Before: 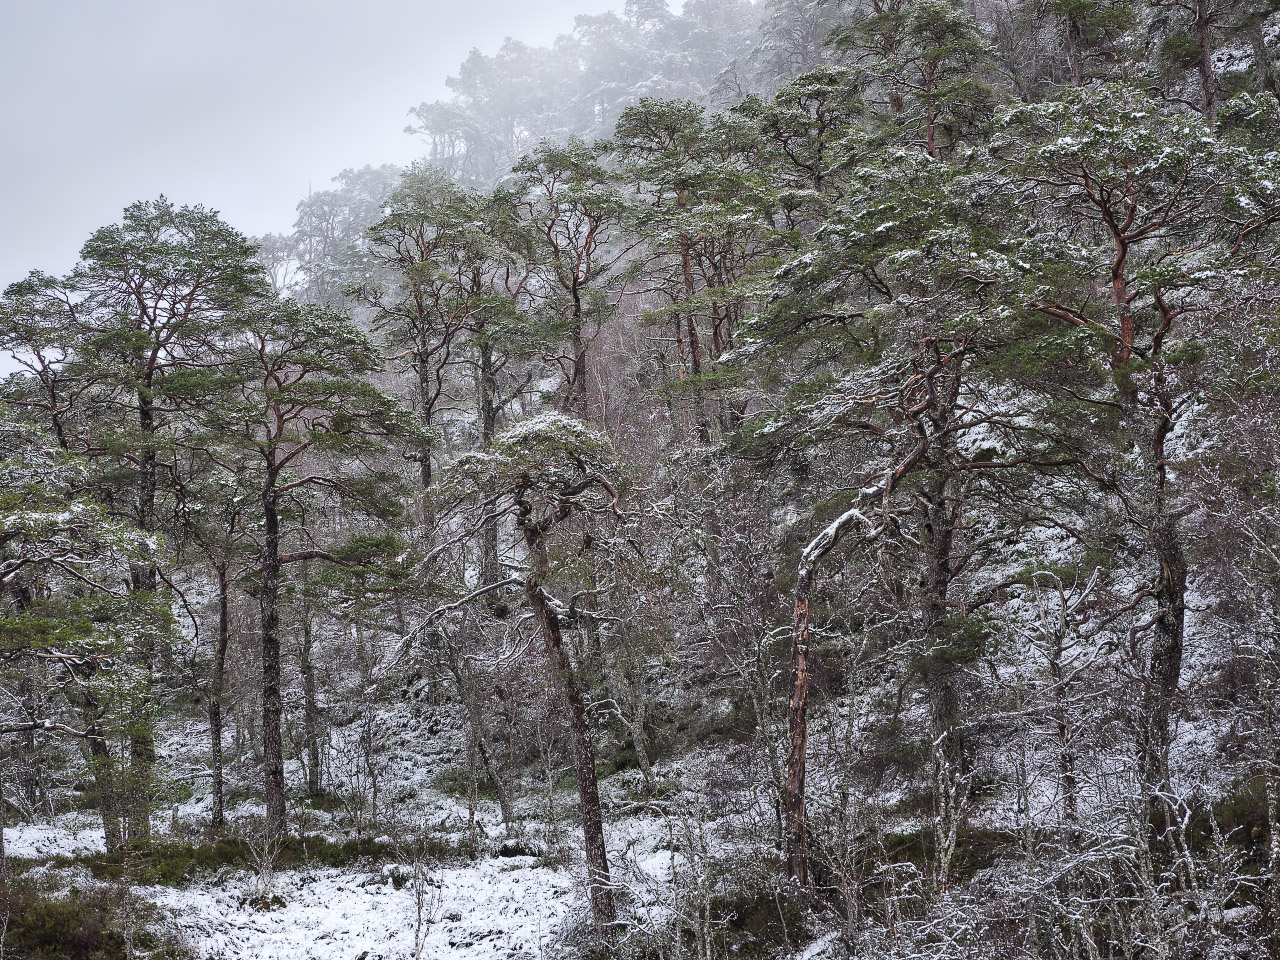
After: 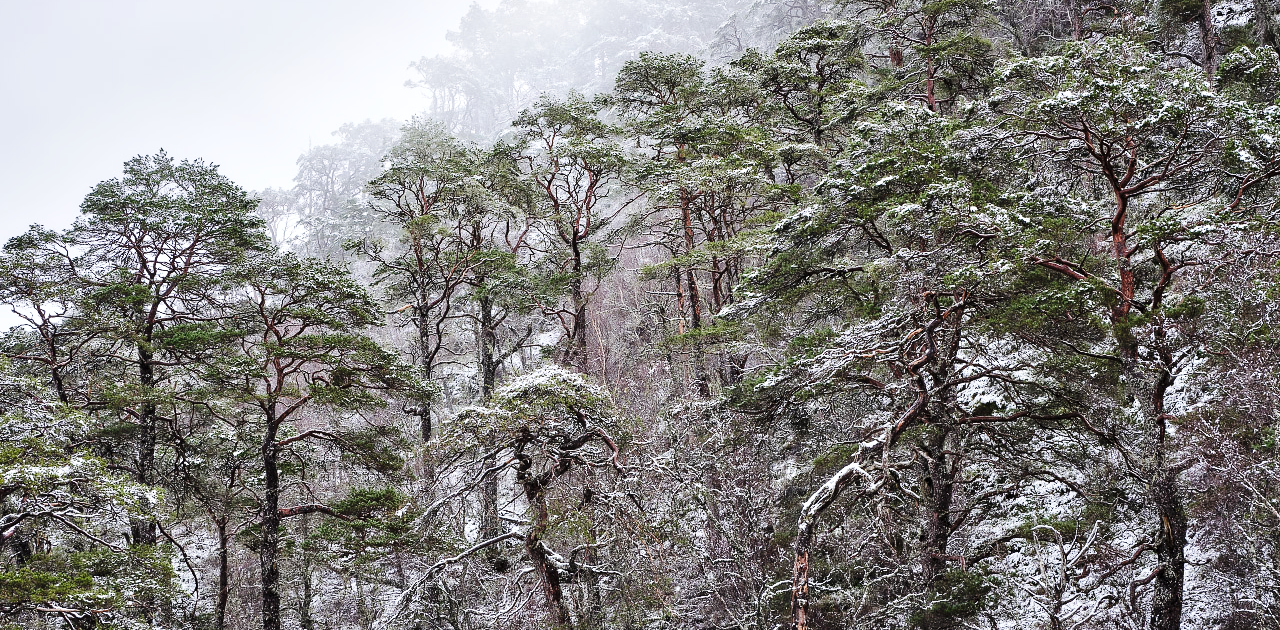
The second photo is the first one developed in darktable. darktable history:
crop and rotate: top 4.848%, bottom 29.503%
contrast equalizer: octaves 7, y [[0.6 ×6], [0.55 ×6], [0 ×6], [0 ×6], [0 ×6]], mix 0.2
base curve: curves: ch0 [(0, 0) (0.036, 0.025) (0.121, 0.166) (0.206, 0.329) (0.605, 0.79) (1, 1)], preserve colors none
shadows and highlights: shadows -10, white point adjustment 1.5, highlights 10
